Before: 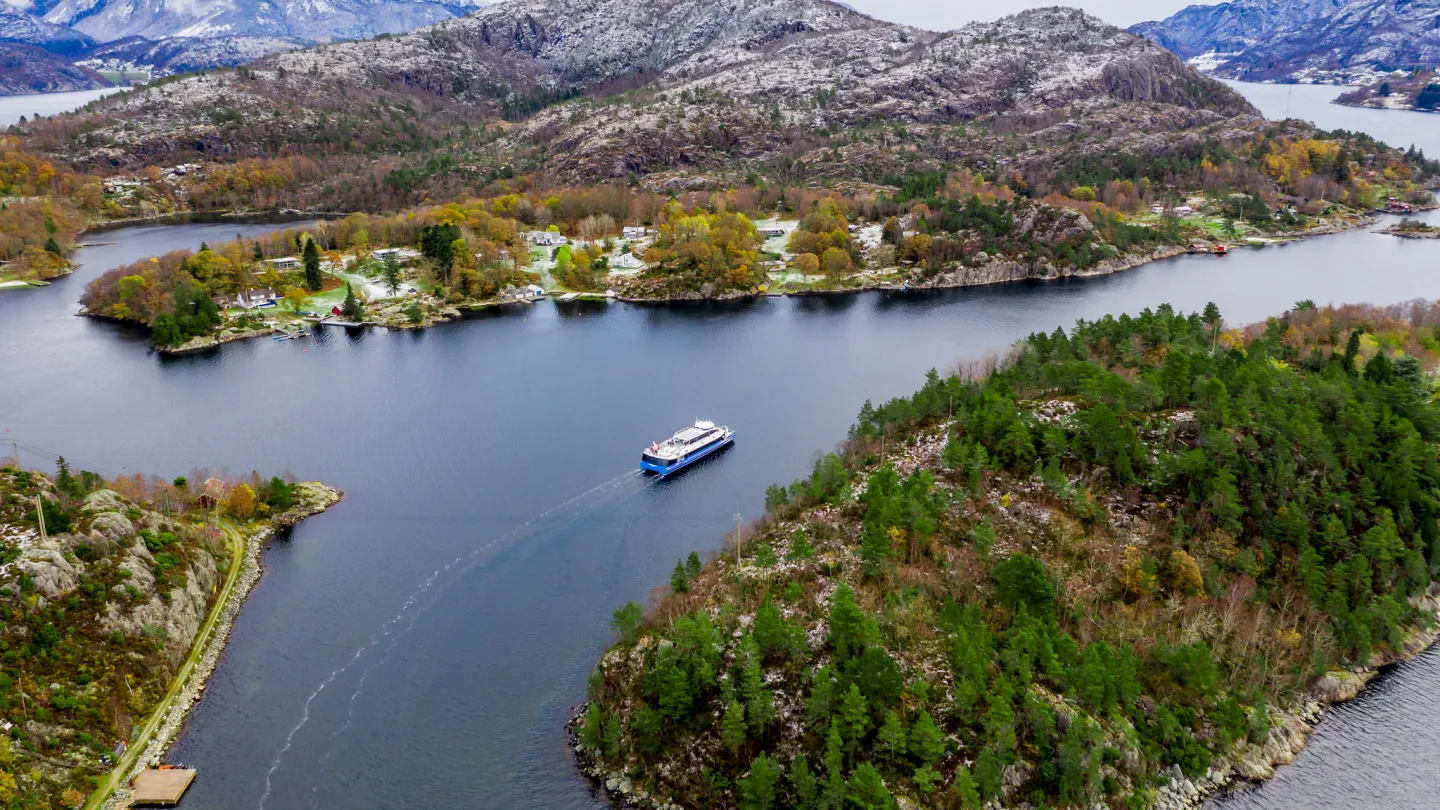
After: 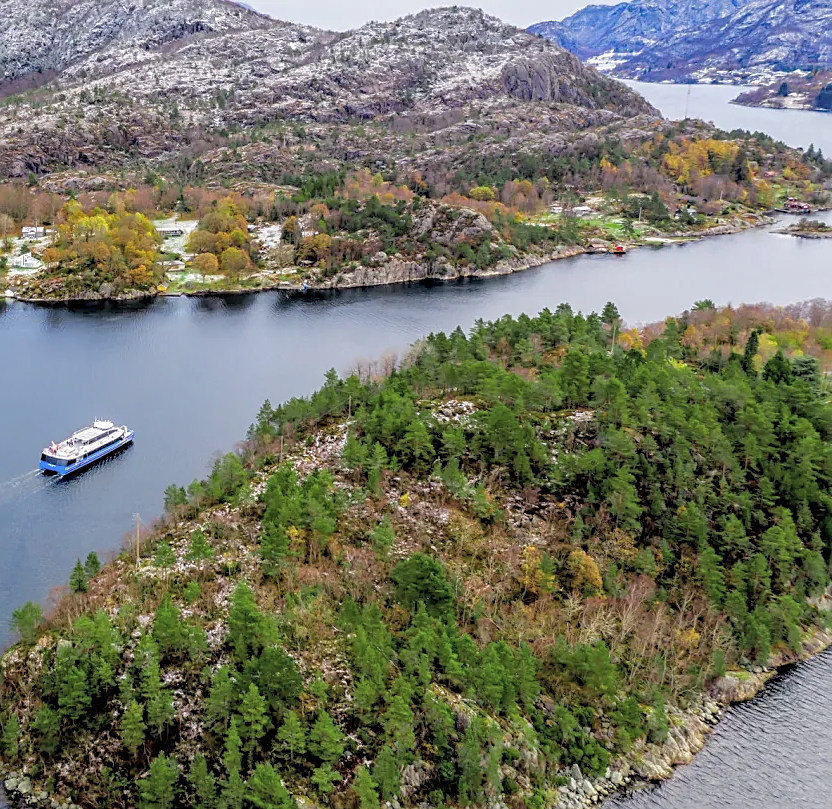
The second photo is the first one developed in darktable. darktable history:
exposure: compensate exposure bias true, compensate highlight preservation false
crop: left 41.772%
levels: white 99.94%
local contrast: detail 130%
sharpen: on, module defaults
tone curve: curves: ch0 [(0, 0) (0.004, 0.008) (0.077, 0.156) (0.169, 0.29) (0.774, 0.774) (1, 1)], color space Lab, independent channels, preserve colors none
tone equalizer: on, module defaults
